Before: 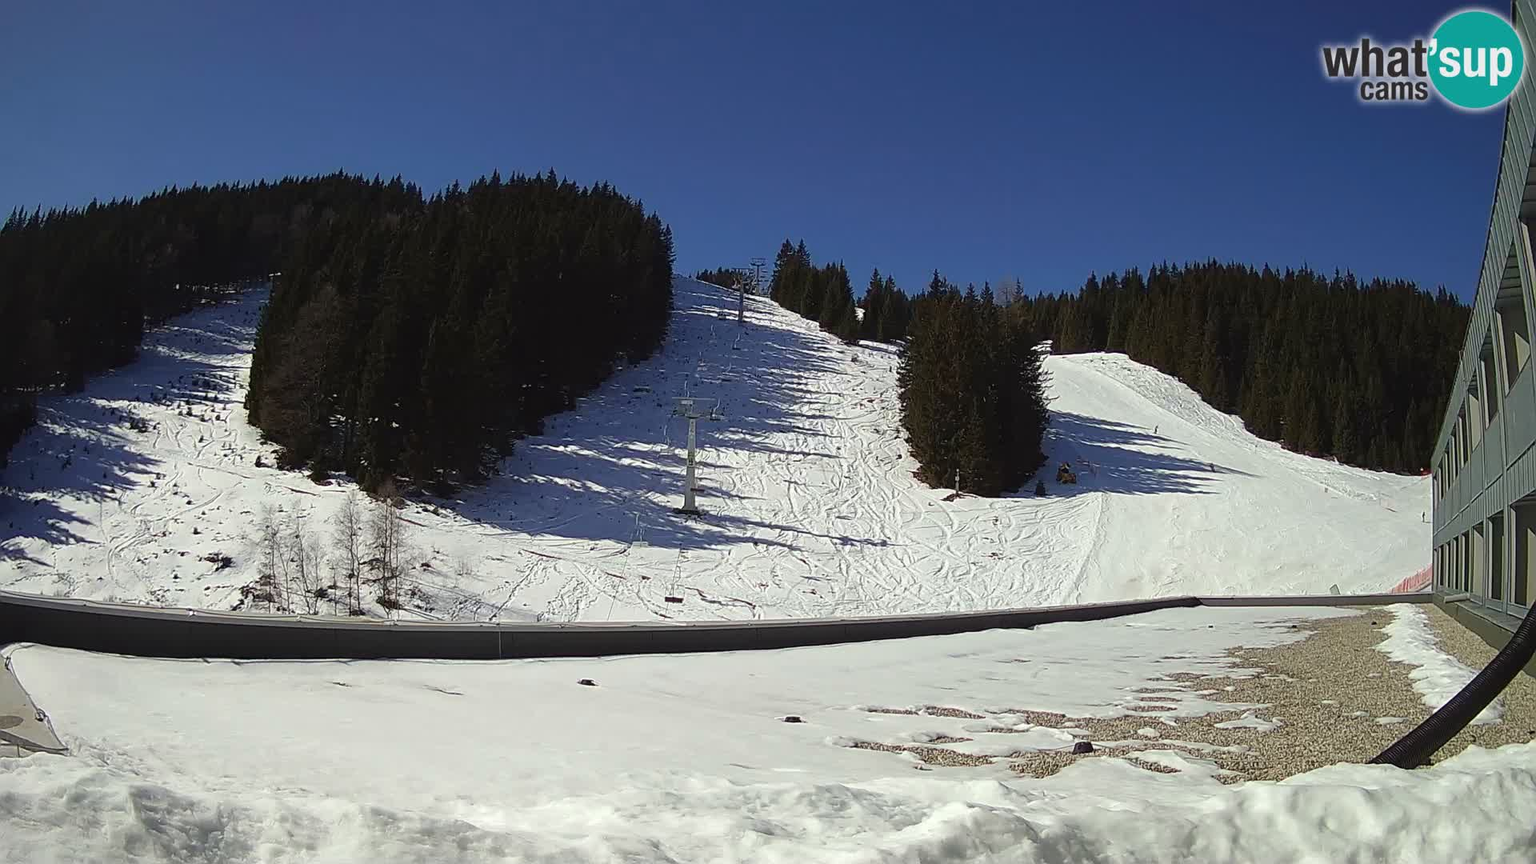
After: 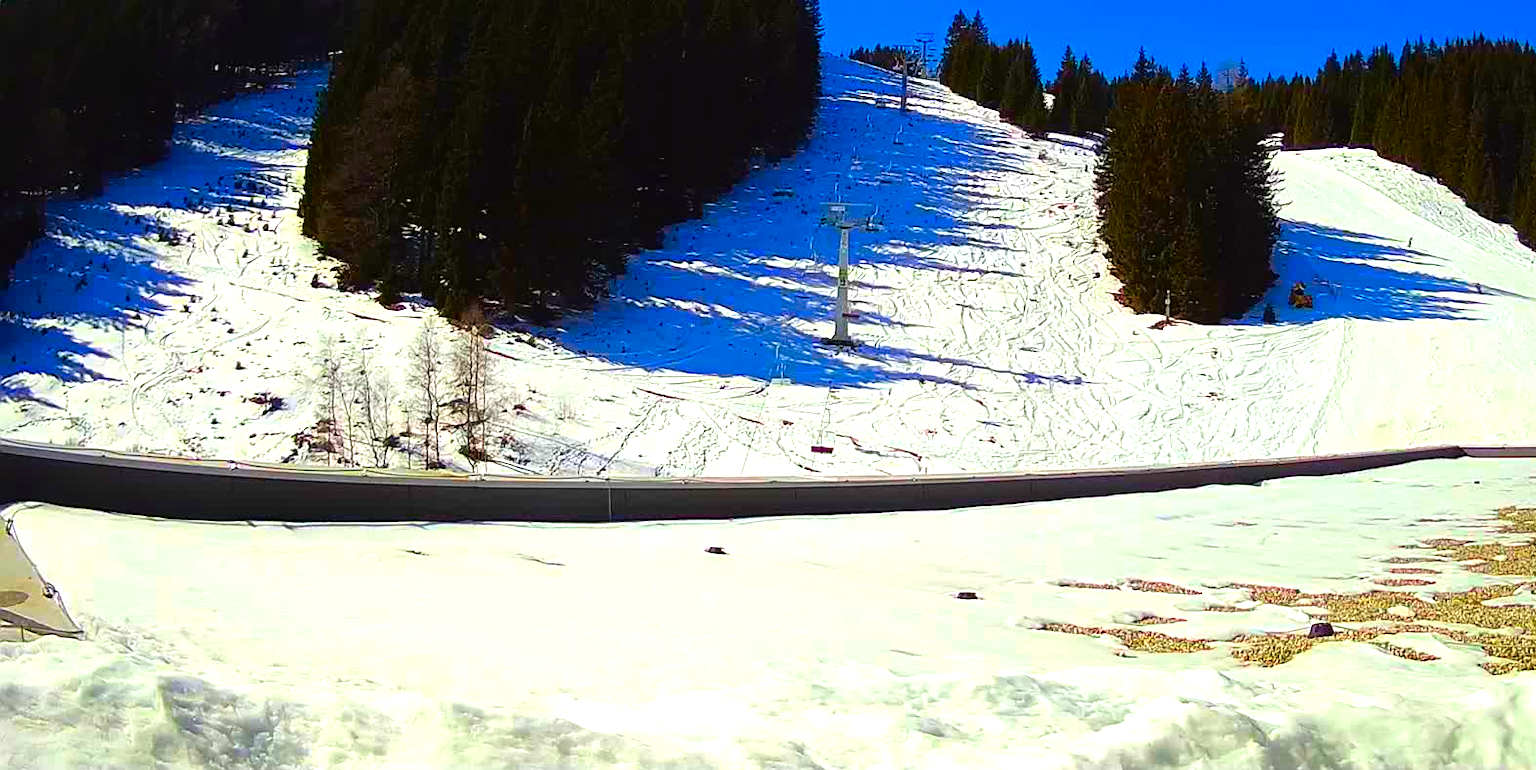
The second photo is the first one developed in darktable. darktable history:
tone equalizer: -8 EV -0.717 EV, -7 EV -0.738 EV, -6 EV -0.576 EV, -5 EV -0.422 EV, -3 EV 0.388 EV, -2 EV 0.6 EV, -1 EV 0.701 EV, +0 EV 0.756 EV, smoothing 1
crop: top 26.777%, right 17.974%
color correction: highlights b* -0.04, saturation 2.95
